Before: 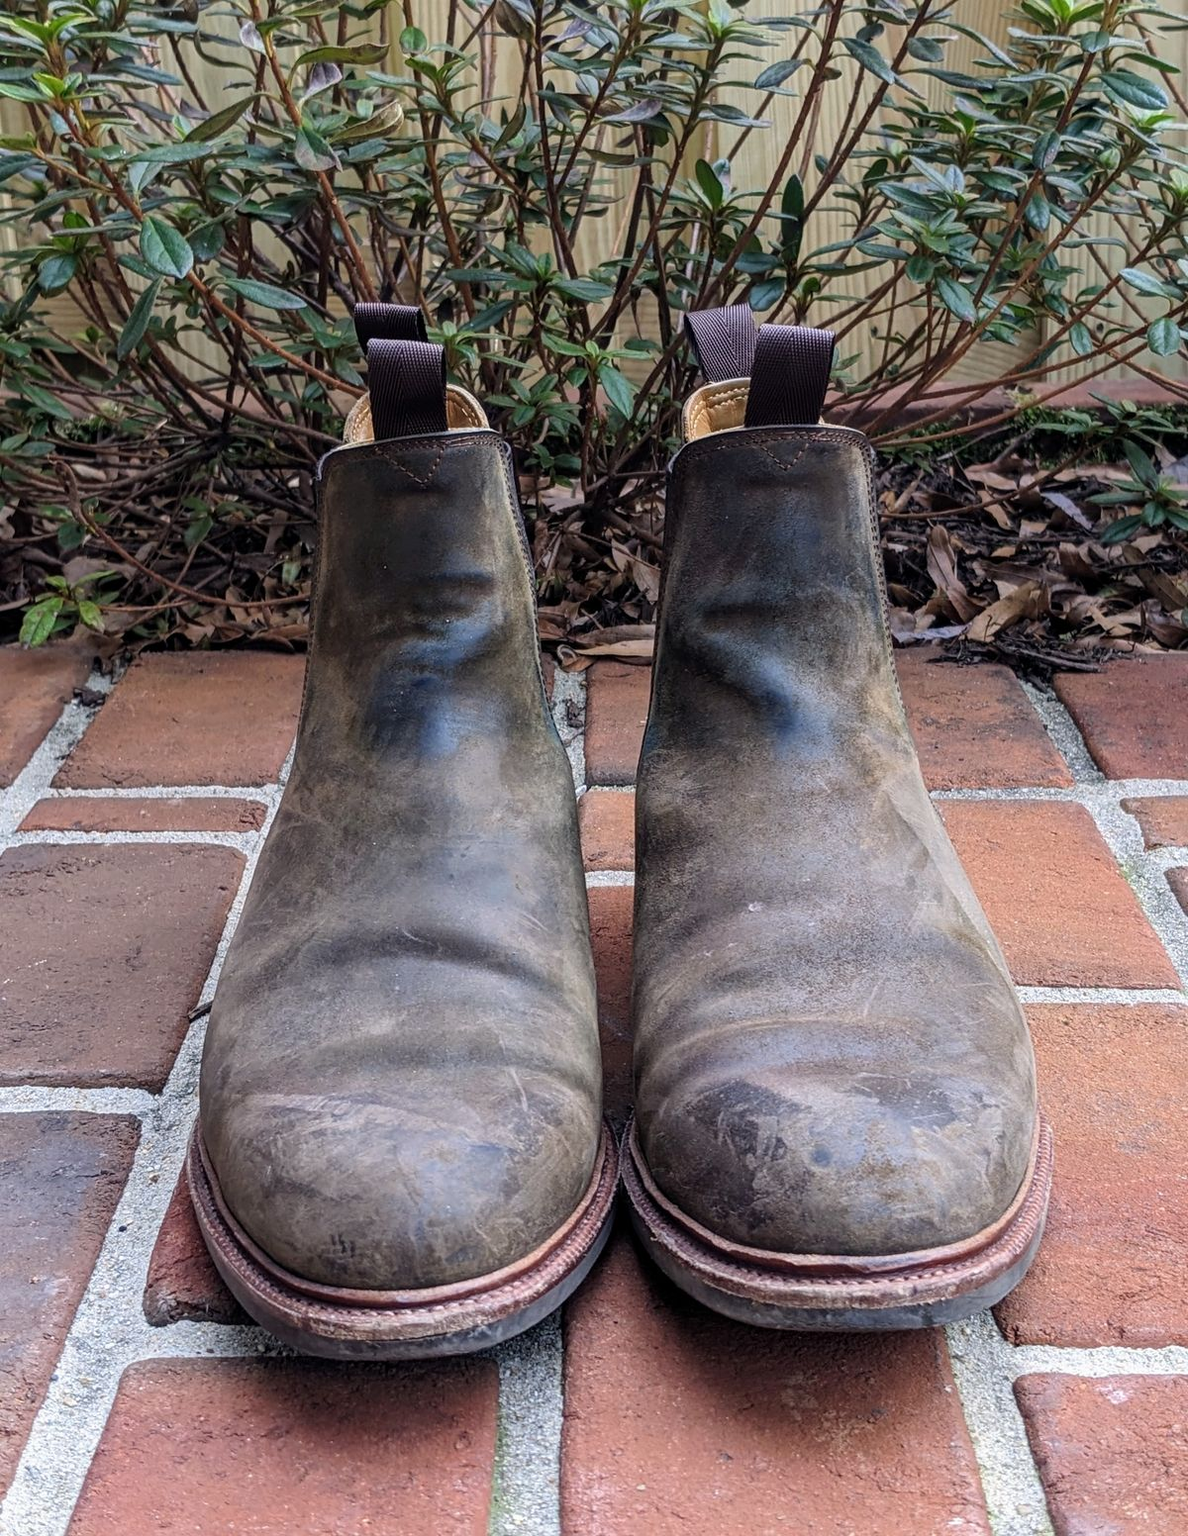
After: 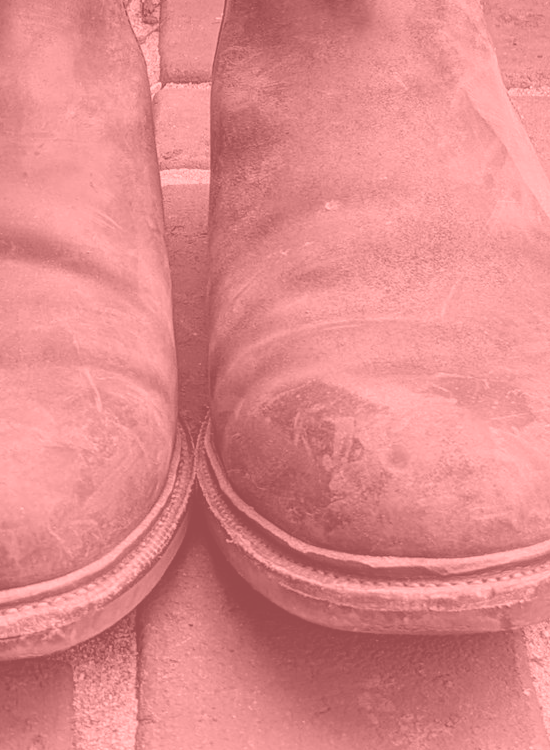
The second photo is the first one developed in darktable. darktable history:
color zones: curves: ch1 [(0, -0.014) (0.143, -0.013) (0.286, -0.013) (0.429, -0.016) (0.571, -0.019) (0.714, -0.015) (0.857, 0.002) (1, -0.014)]
crop: left 35.976%, top 45.819%, right 18.162%, bottom 5.807%
colorize: saturation 51%, source mix 50.67%, lightness 50.67%
